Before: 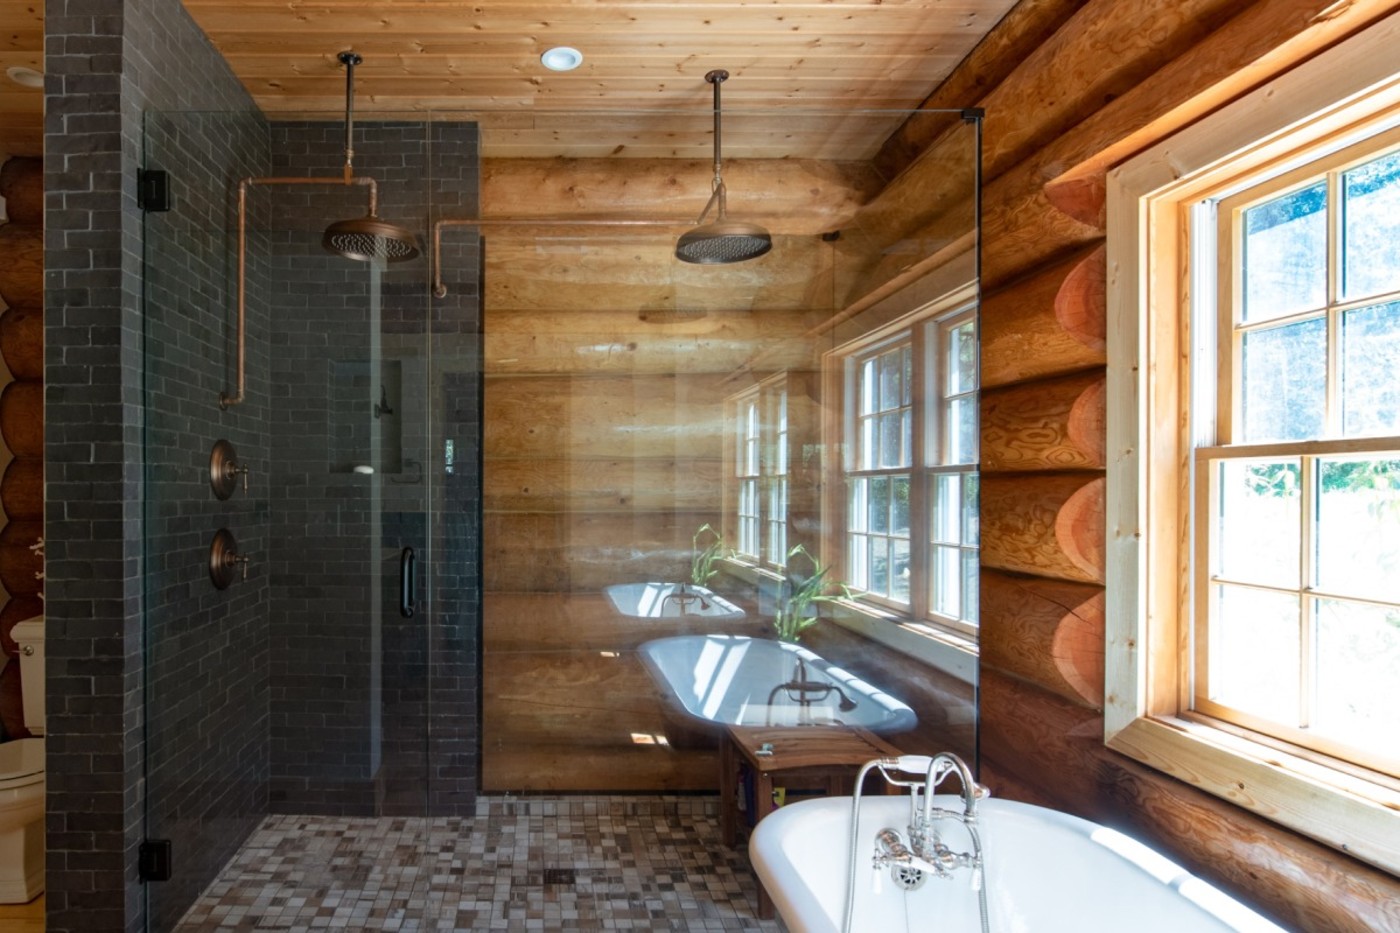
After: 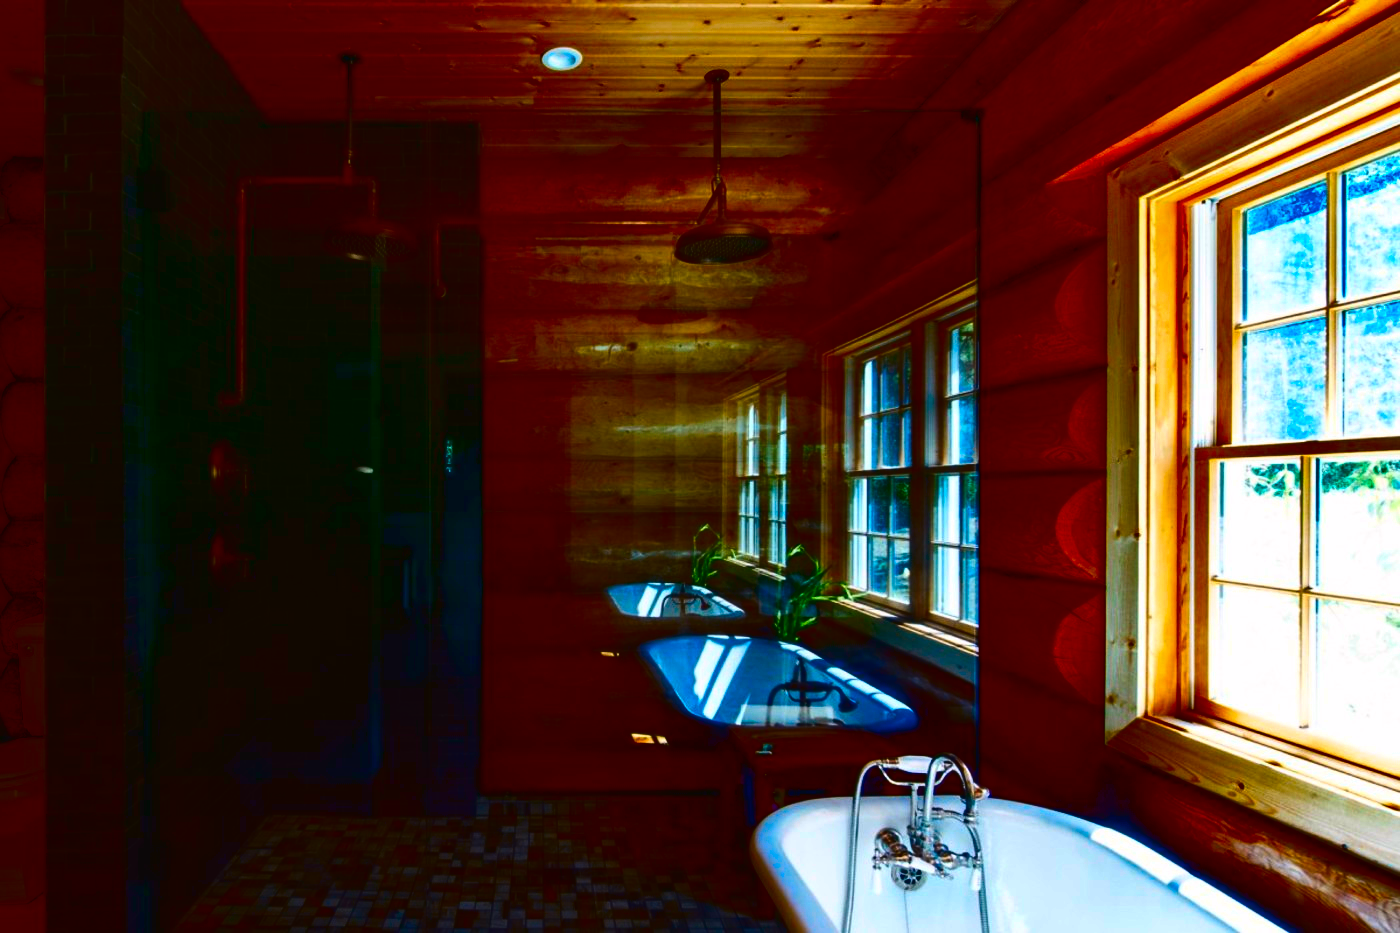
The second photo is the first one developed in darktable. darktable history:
contrast brightness saturation: brightness -1, saturation 1
color balance rgb: perceptual saturation grading › global saturation 25%, global vibrance 20%
tone curve: curves: ch0 [(0, 0.023) (0.087, 0.065) (0.184, 0.168) (0.45, 0.54) (0.57, 0.683) (0.722, 0.825) (0.877, 0.948) (1, 1)]; ch1 [(0, 0) (0.388, 0.369) (0.45, 0.43) (0.505, 0.509) (0.534, 0.528) (0.657, 0.655) (1, 1)]; ch2 [(0, 0) (0.314, 0.223) (0.427, 0.405) (0.5, 0.5) (0.55, 0.566) (0.625, 0.657) (1, 1)], color space Lab, independent channels, preserve colors none
